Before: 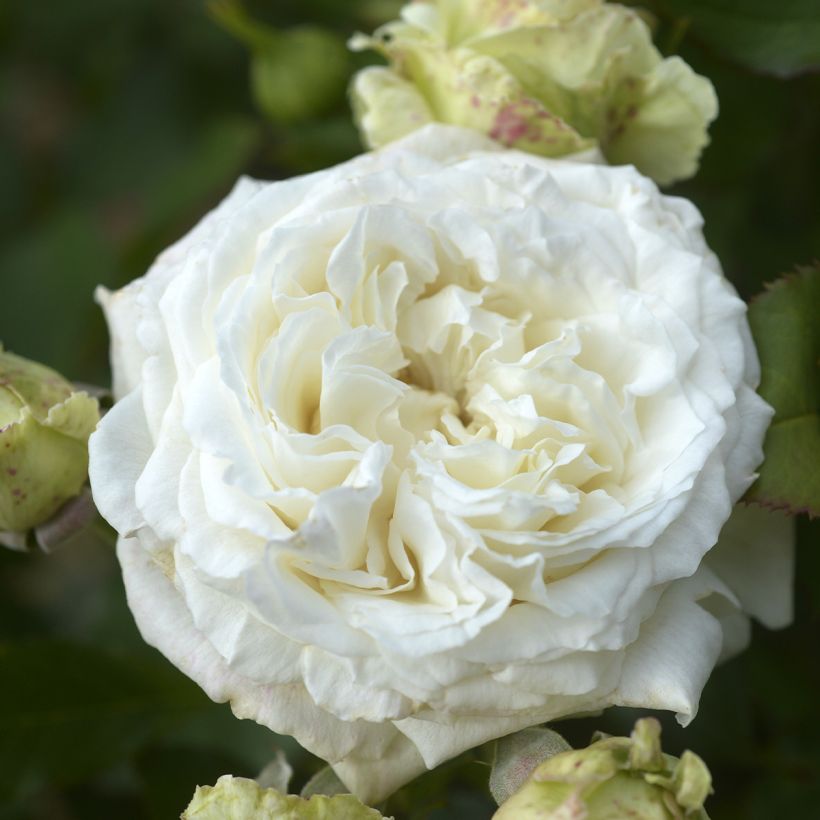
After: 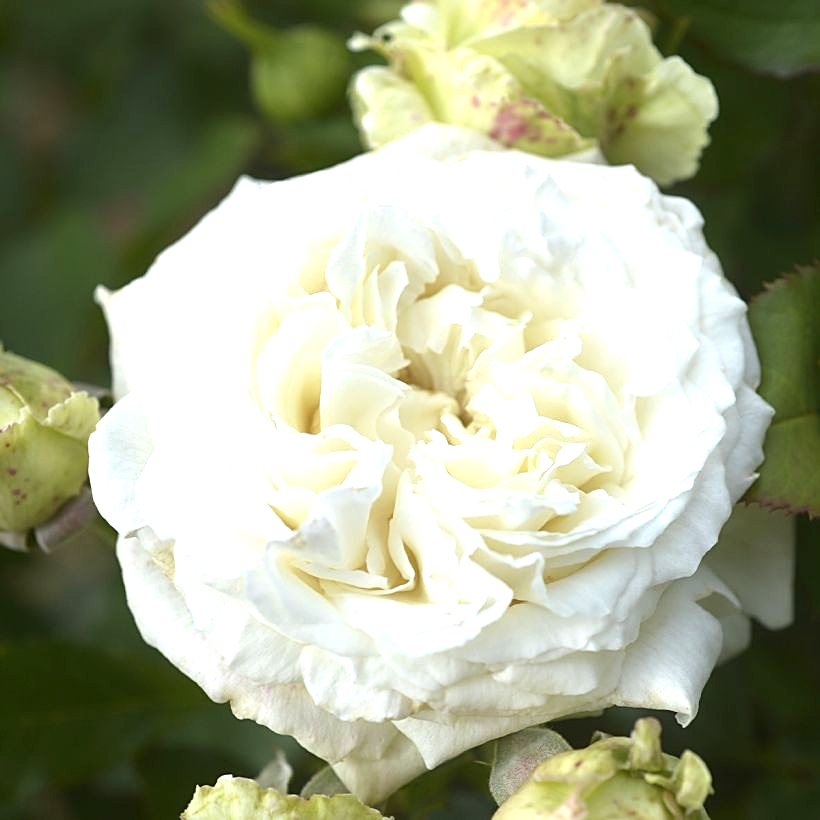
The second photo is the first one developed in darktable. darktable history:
exposure: black level correction 0, exposure 0.701 EV, compensate exposure bias true, compensate highlight preservation false
sharpen: on, module defaults
